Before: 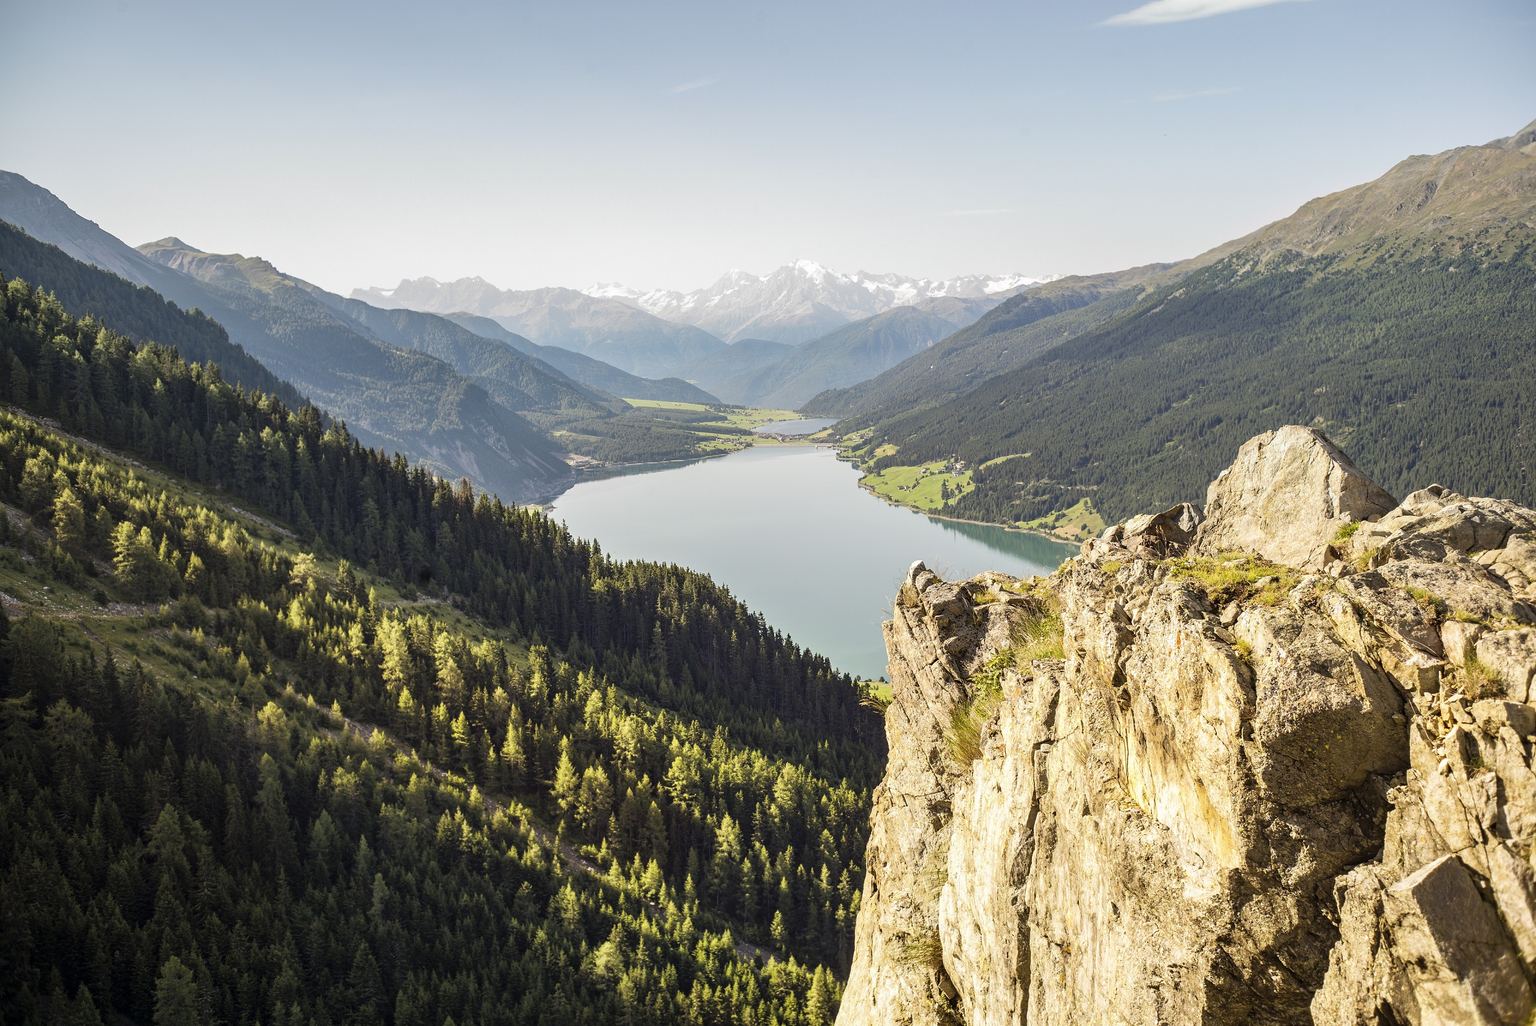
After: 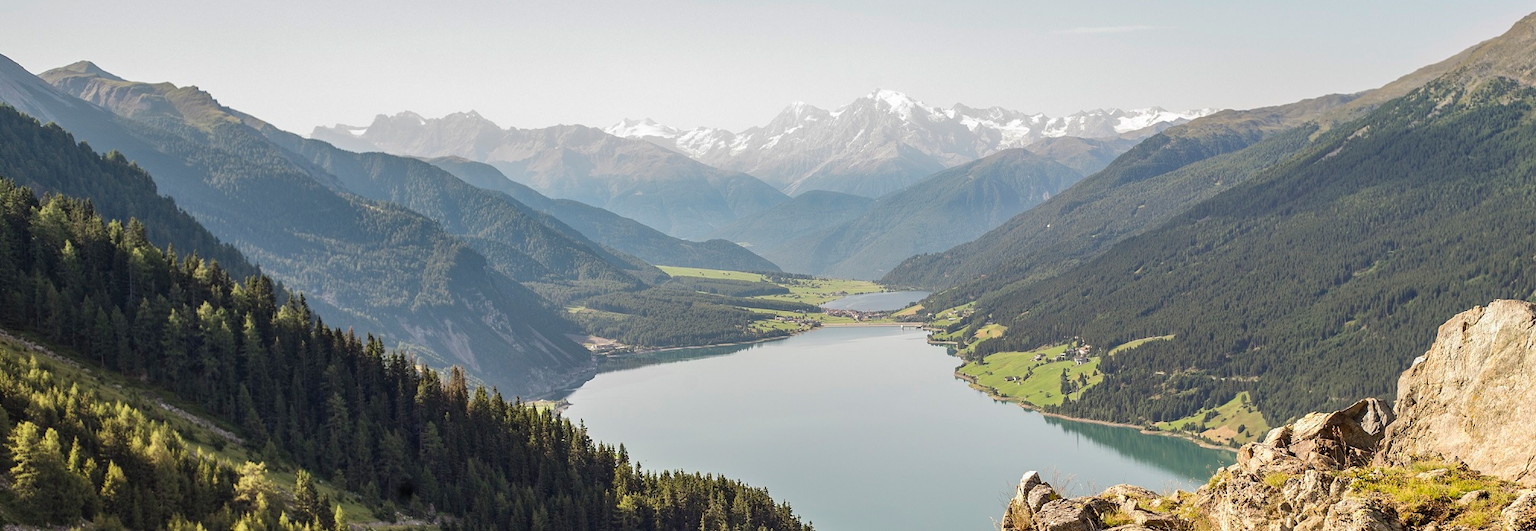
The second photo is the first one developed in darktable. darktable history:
crop: left 6.86%, top 18.462%, right 14.261%, bottom 40.612%
base curve: curves: ch0 [(0, 0) (0.74, 0.67) (1, 1)], preserve colors none
